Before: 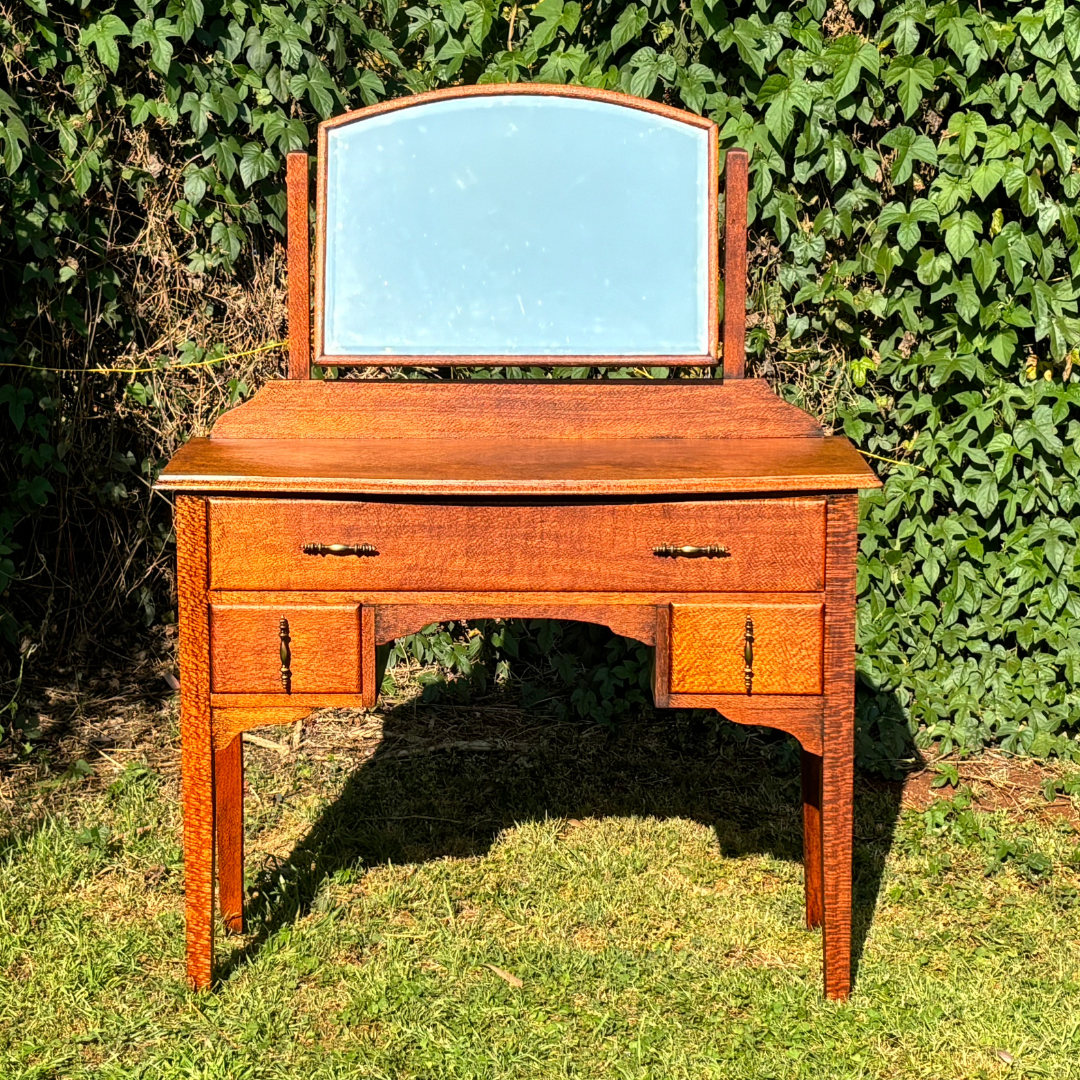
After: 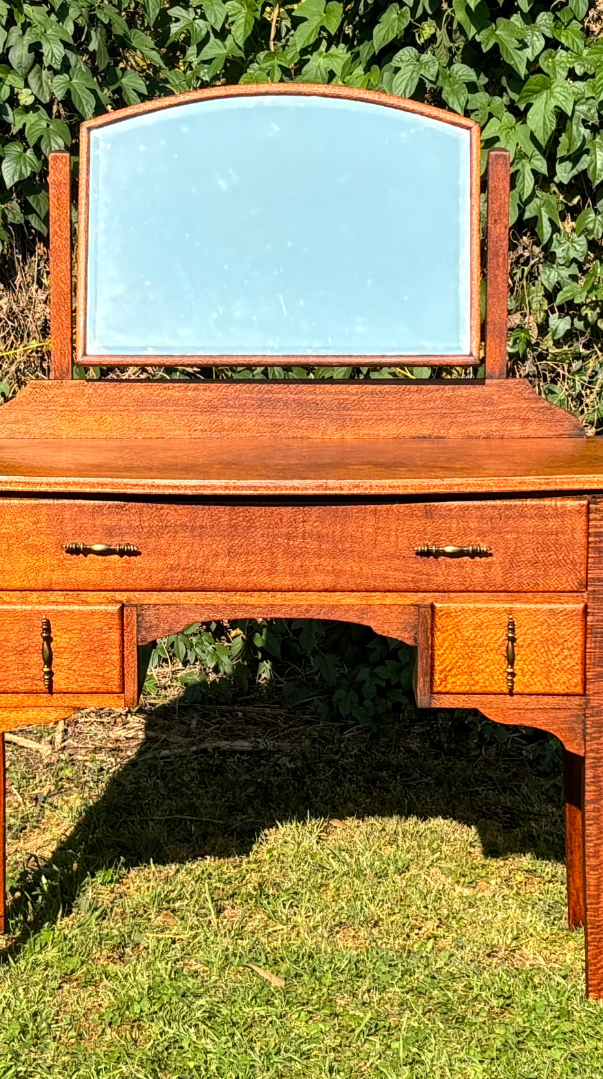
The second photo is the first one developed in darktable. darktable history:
crop: left 22.055%, right 22.053%, bottom 0.004%
